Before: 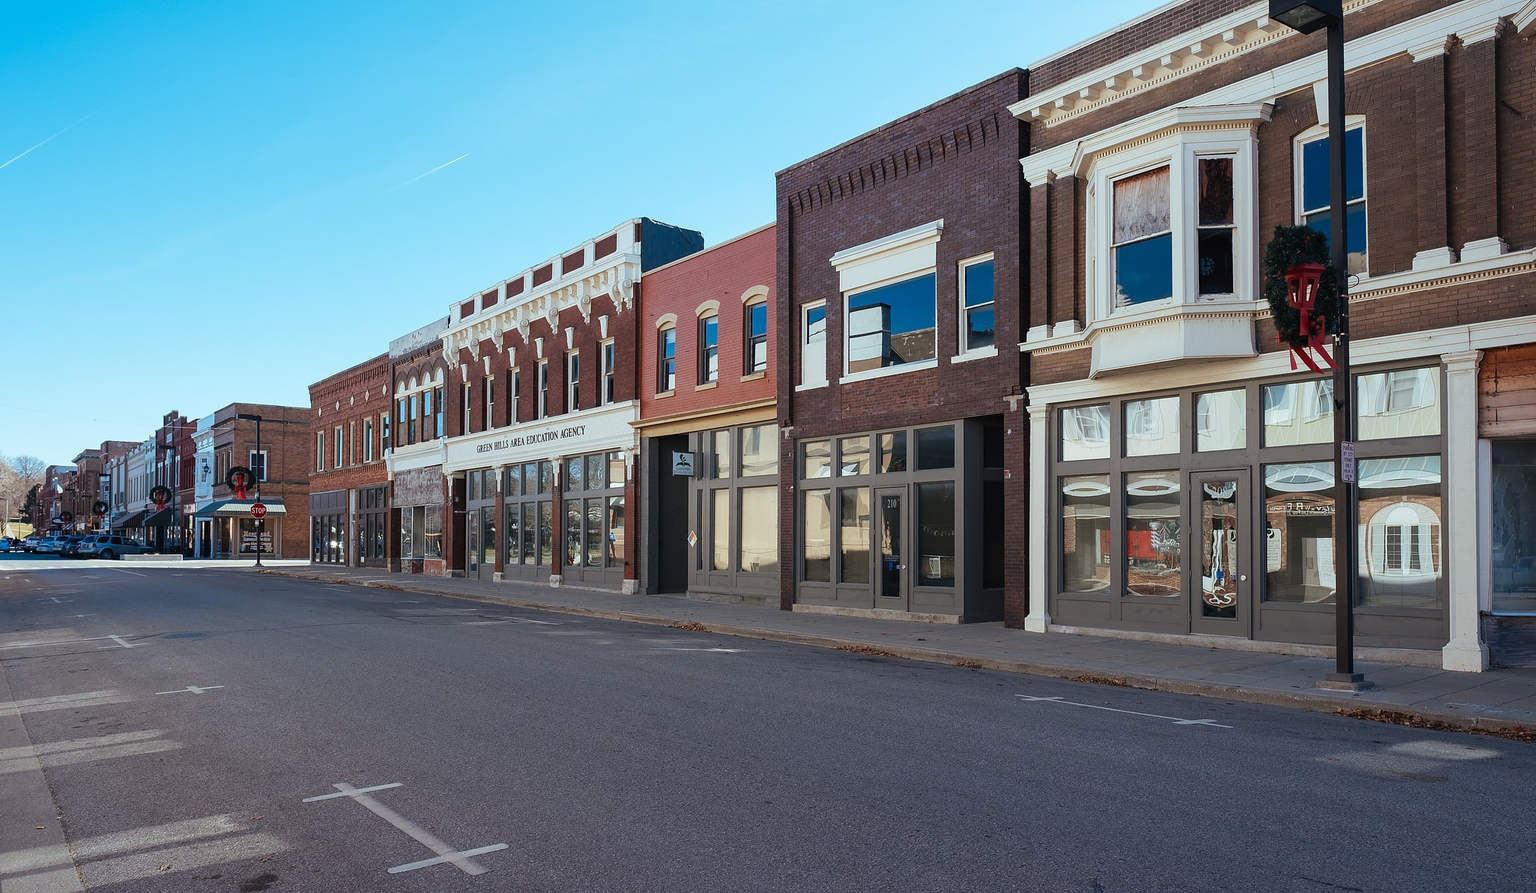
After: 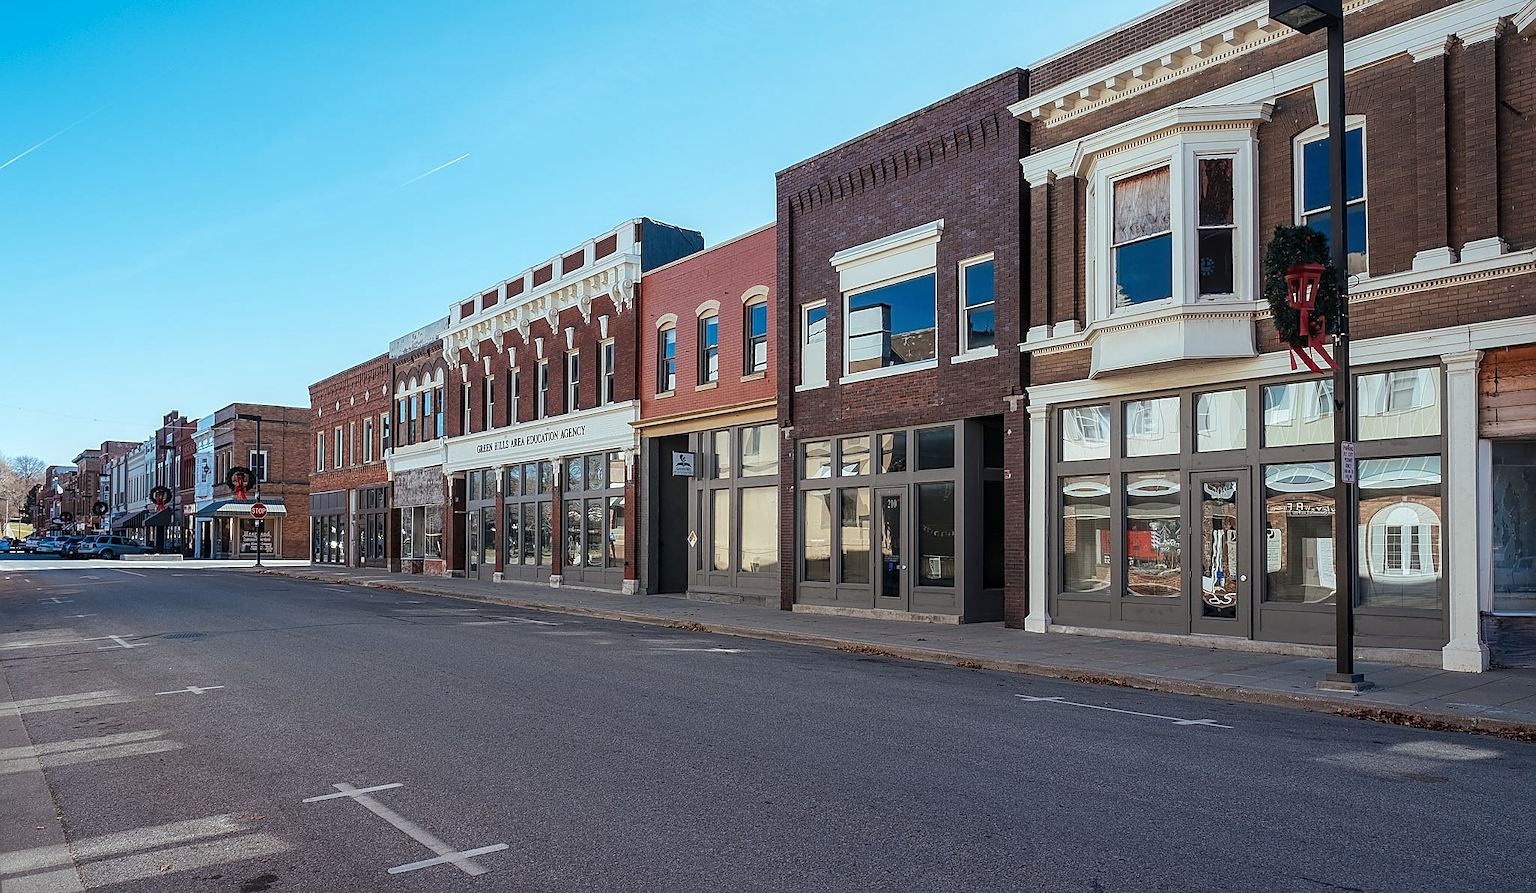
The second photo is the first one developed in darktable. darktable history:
sharpen: on, module defaults
local contrast: on, module defaults
tone equalizer: edges refinement/feathering 500, mask exposure compensation -1.57 EV, preserve details no
